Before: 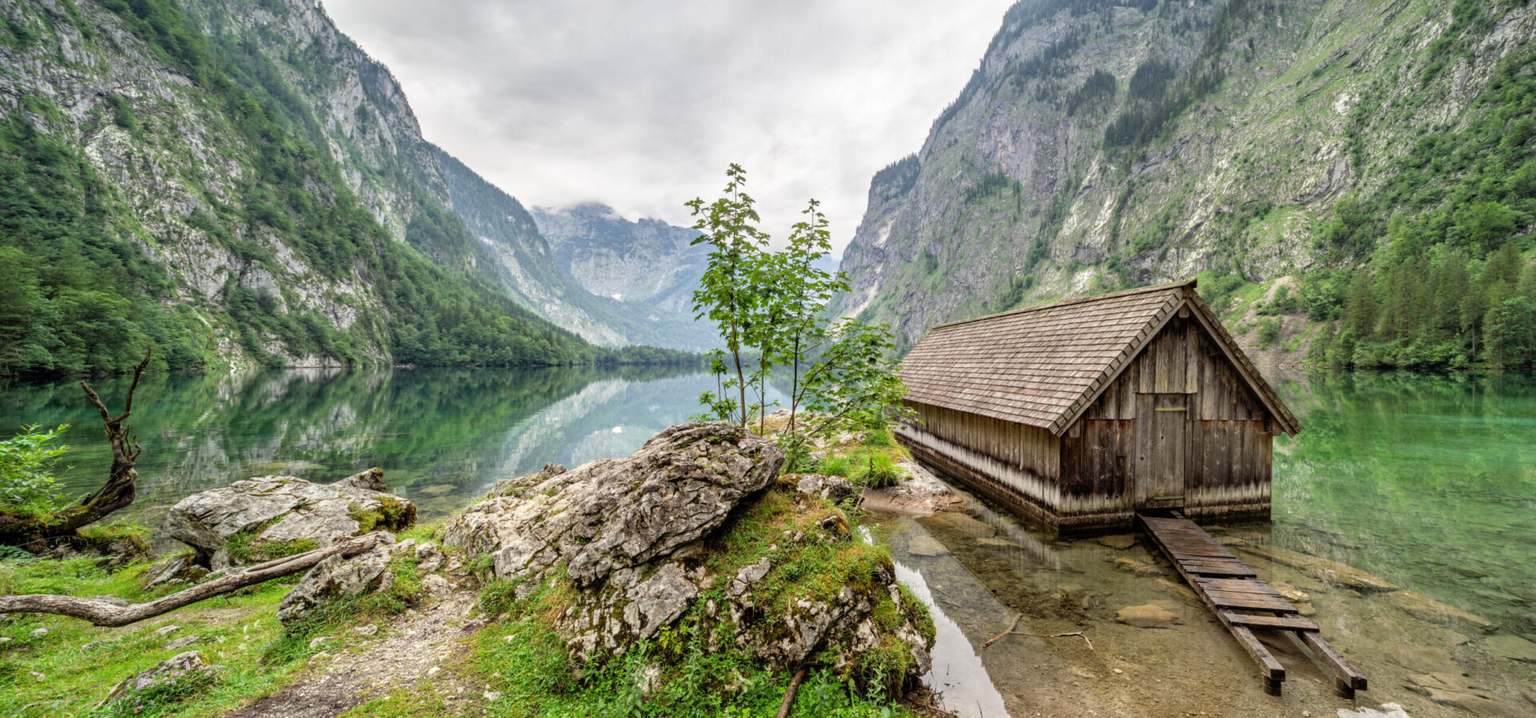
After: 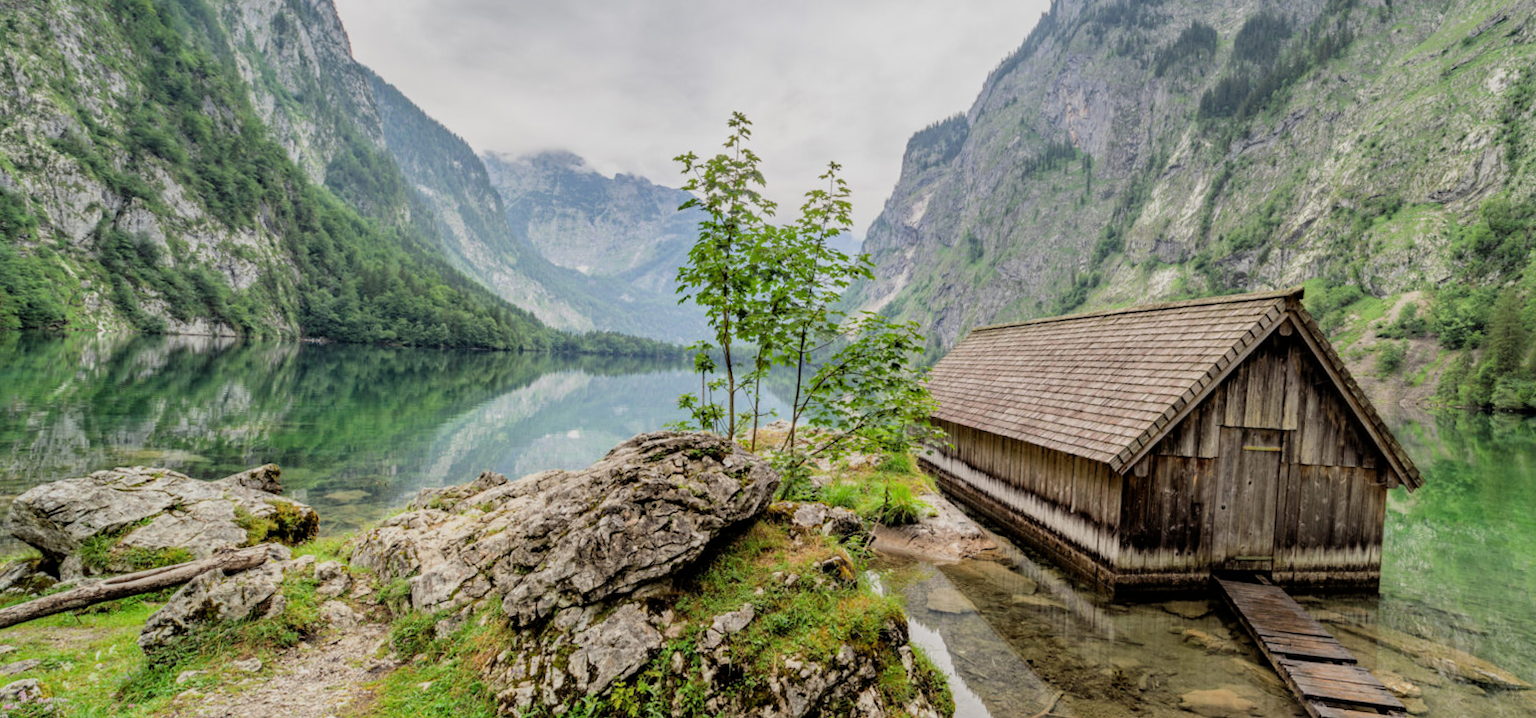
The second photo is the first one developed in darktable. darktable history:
crop and rotate: angle -3.29°, left 5.054%, top 5.207%, right 4.784%, bottom 4.553%
filmic rgb: black relative exposure -8 EV, white relative exposure 4.01 EV, hardness 4.19, color science v6 (2022)
